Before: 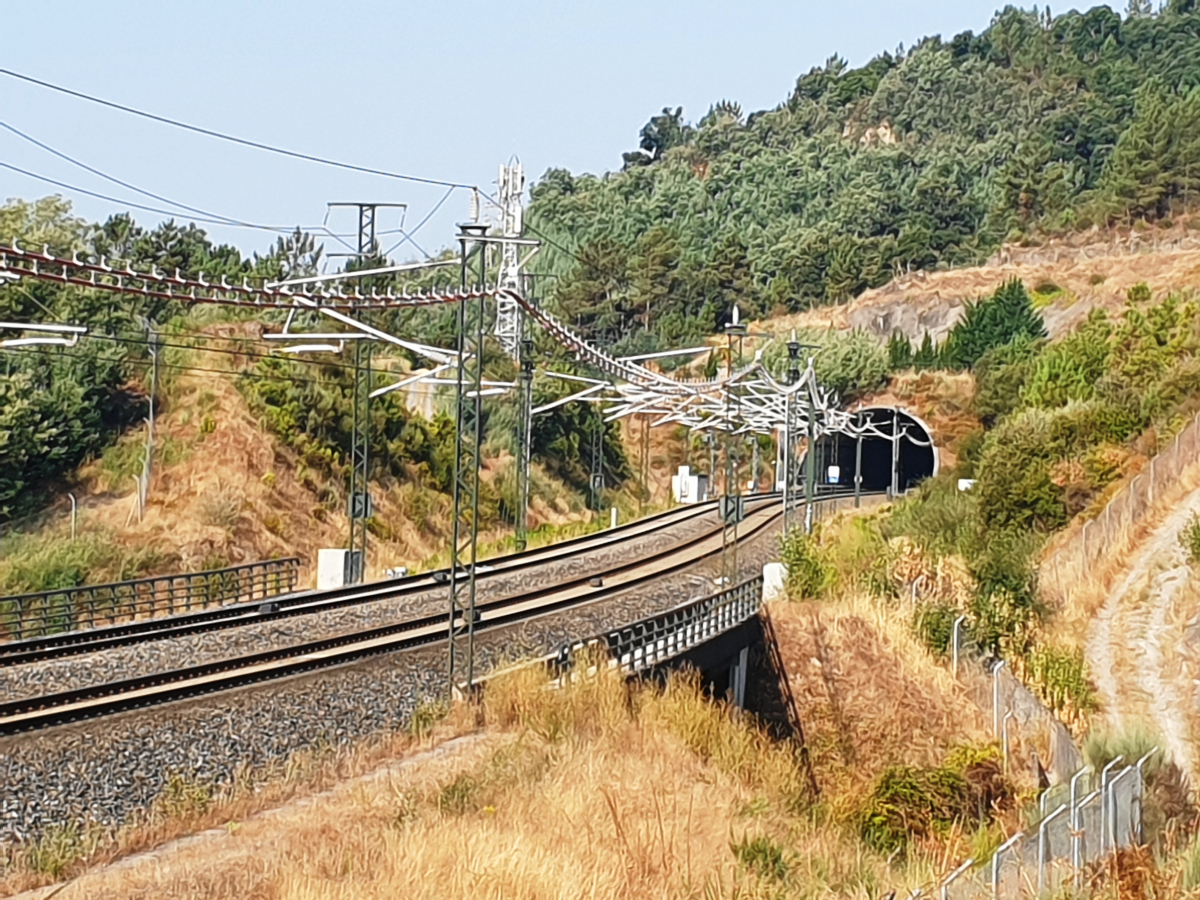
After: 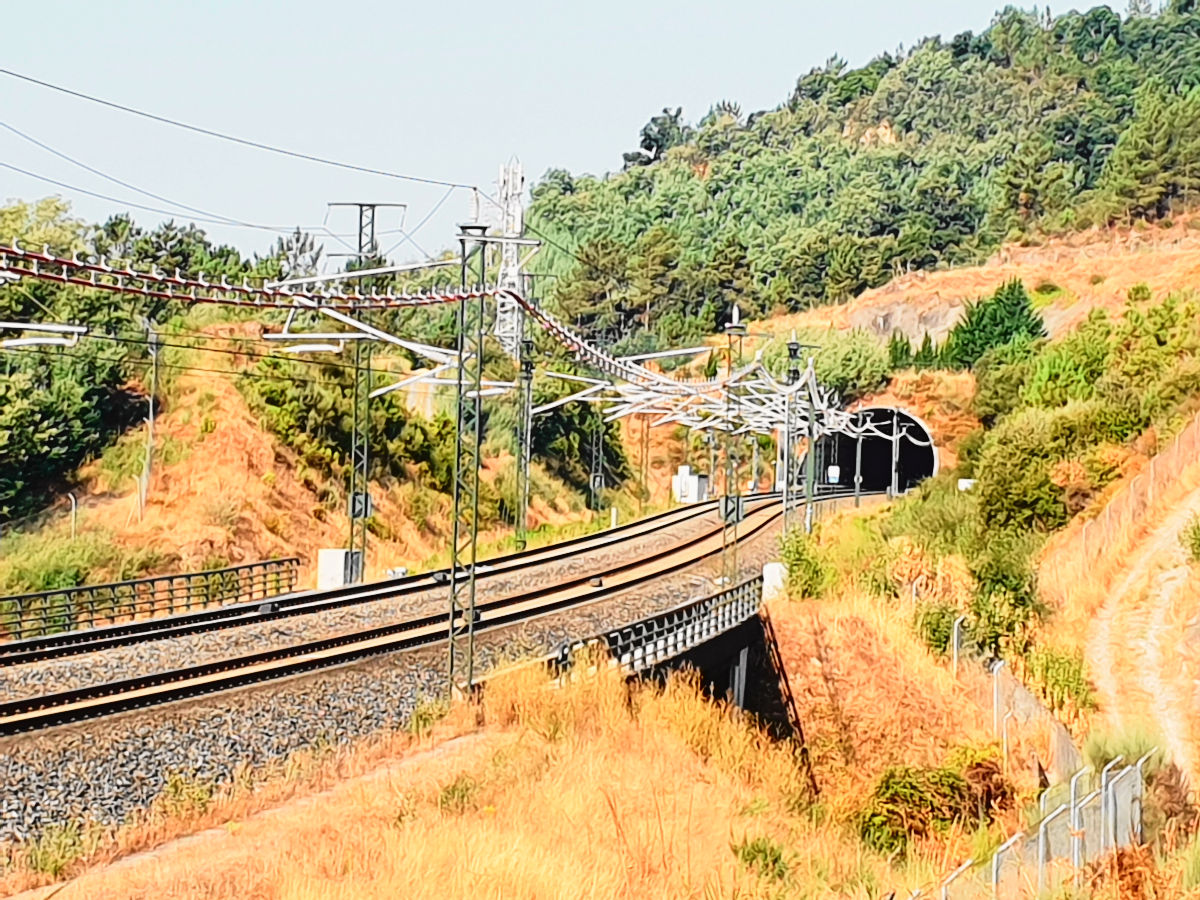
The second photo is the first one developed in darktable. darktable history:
base curve: curves: ch0 [(0, 0) (0.262, 0.32) (0.722, 0.705) (1, 1)]
tone curve: curves: ch0 [(0, 0.014) (0.17, 0.099) (0.392, 0.438) (0.725, 0.828) (0.872, 0.918) (1, 0.981)]; ch1 [(0, 0) (0.402, 0.36) (0.489, 0.491) (0.5, 0.503) (0.515, 0.52) (0.545, 0.574) (0.615, 0.662) (0.701, 0.725) (1, 1)]; ch2 [(0, 0) (0.42, 0.458) (0.485, 0.499) (0.503, 0.503) (0.531, 0.542) (0.561, 0.594) (0.644, 0.694) (0.717, 0.753) (1, 0.991)], color space Lab, independent channels
